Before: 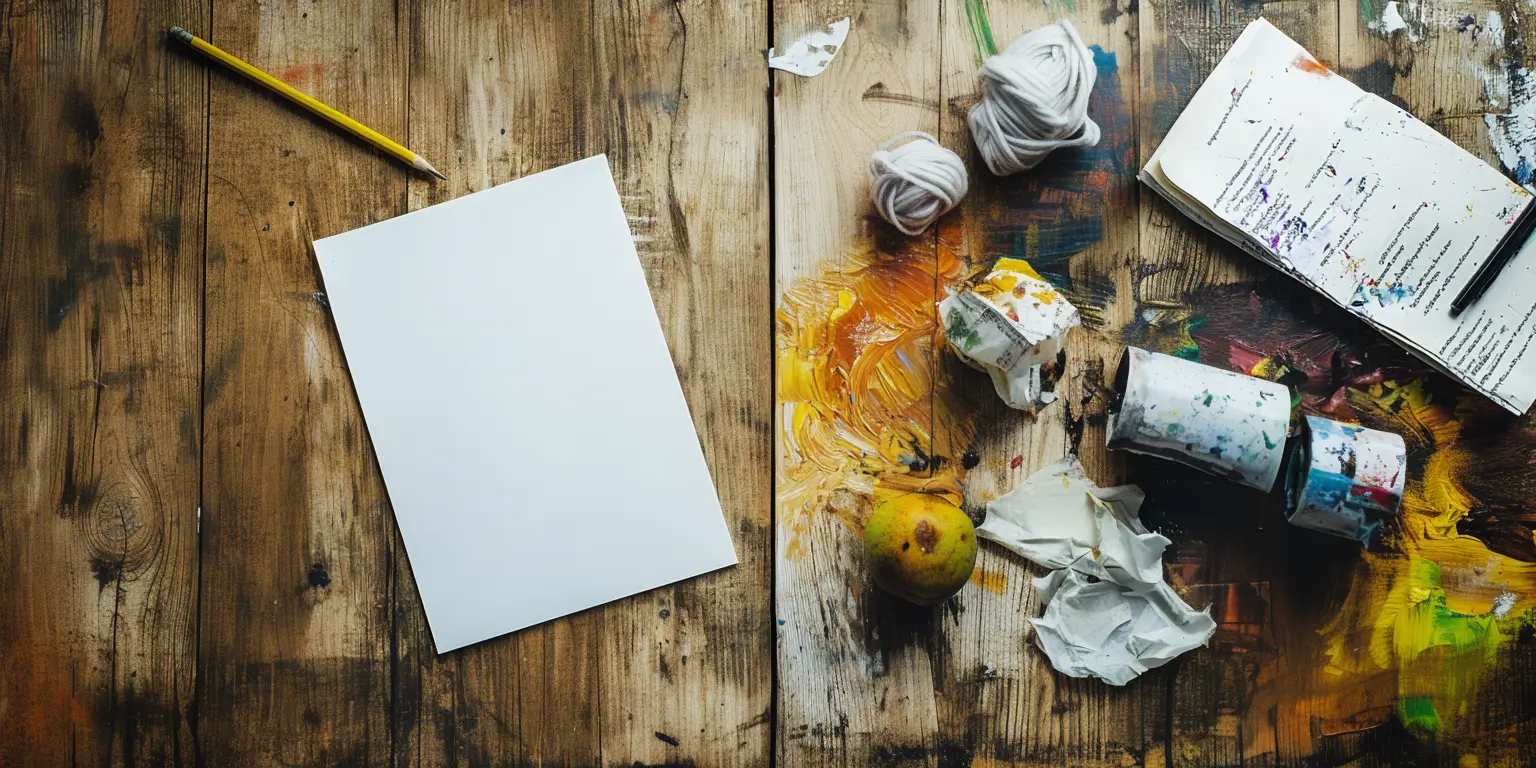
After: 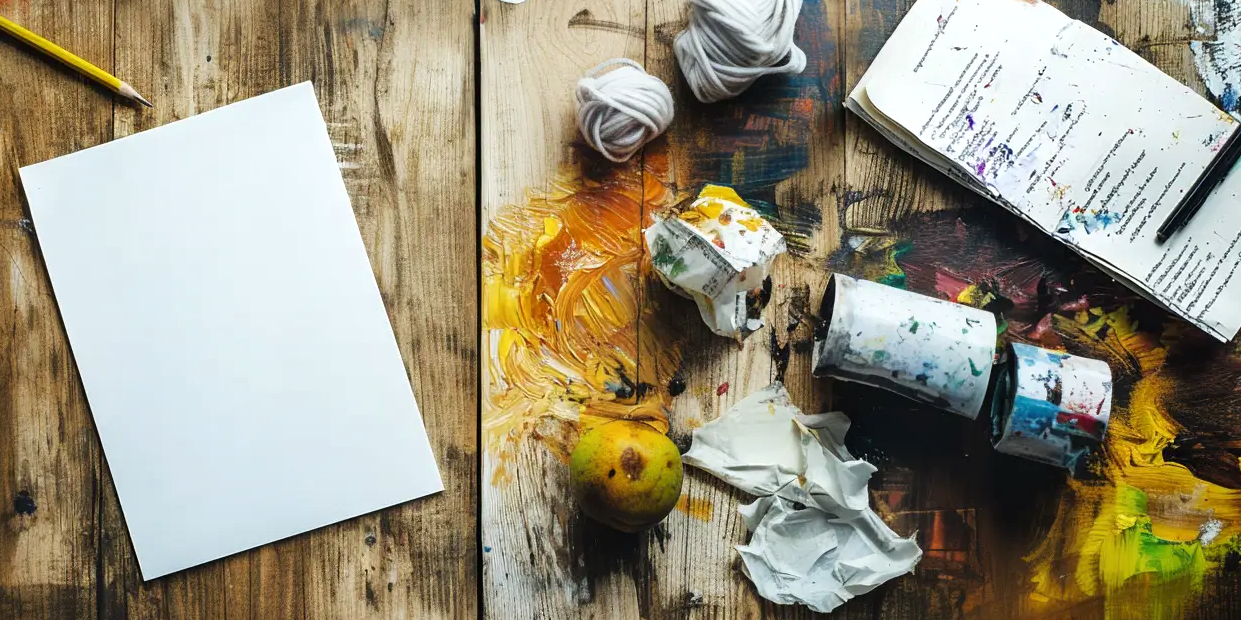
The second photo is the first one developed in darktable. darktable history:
levels: levels [0, 0.476, 0.951]
local contrast: mode bilateral grid, contrast 20, coarseness 50, detail 120%, midtone range 0.2
crop: left 19.159%, top 9.58%, bottom 9.58%
